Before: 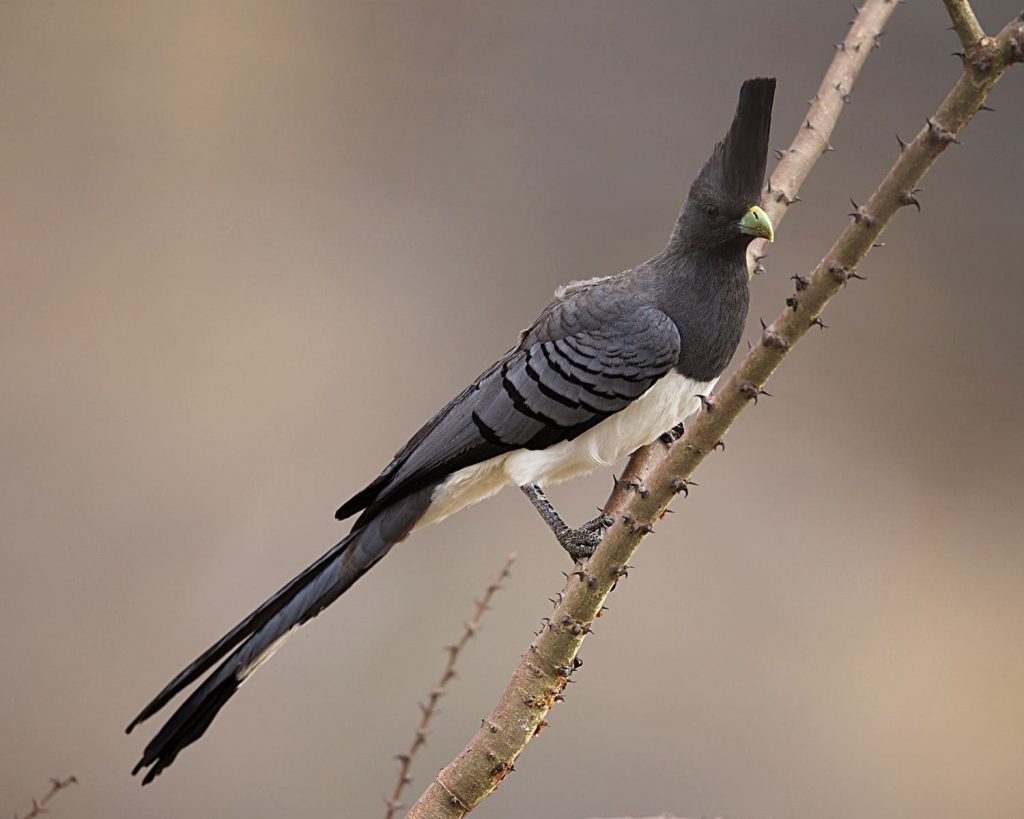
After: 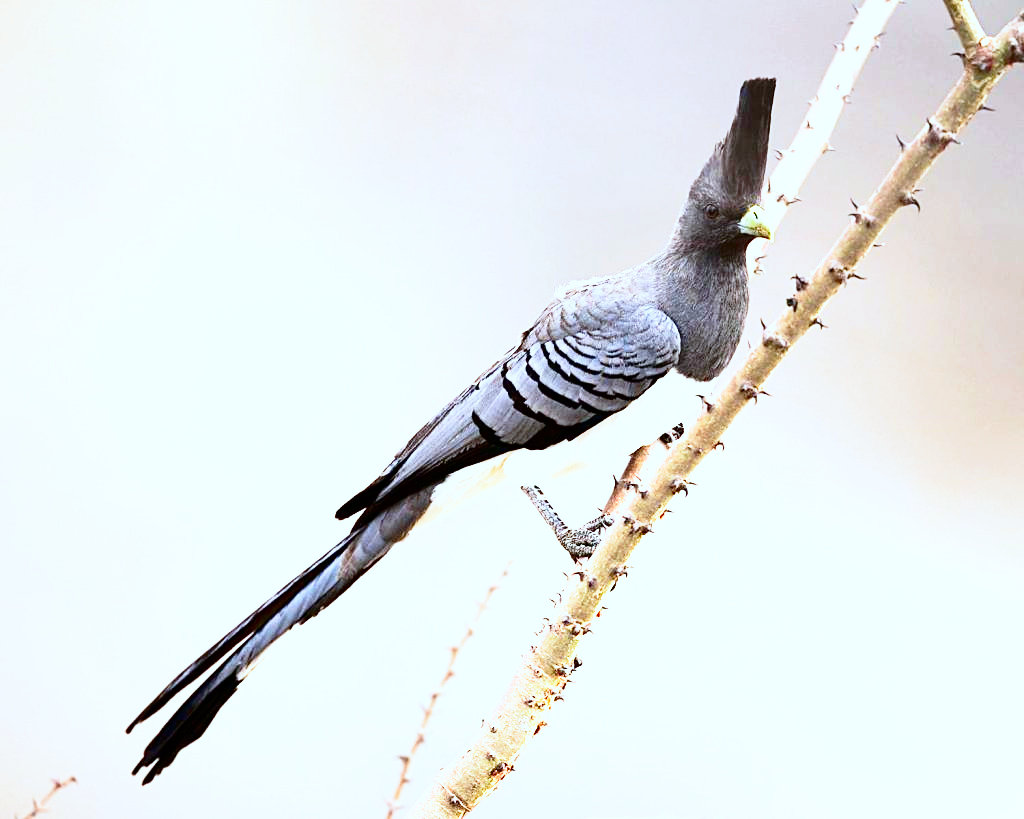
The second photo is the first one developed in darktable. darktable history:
base curve: curves: ch0 [(0, 0) (0.012, 0.01) (0.073, 0.168) (0.31, 0.711) (0.645, 0.957) (1, 1)], preserve colors none
exposure: exposure 1.093 EV, compensate exposure bias true, compensate highlight preservation false
contrast brightness saturation: contrast 0.208, brightness -0.103, saturation 0.212
color correction: highlights a* -4.03, highlights b* -10.84
